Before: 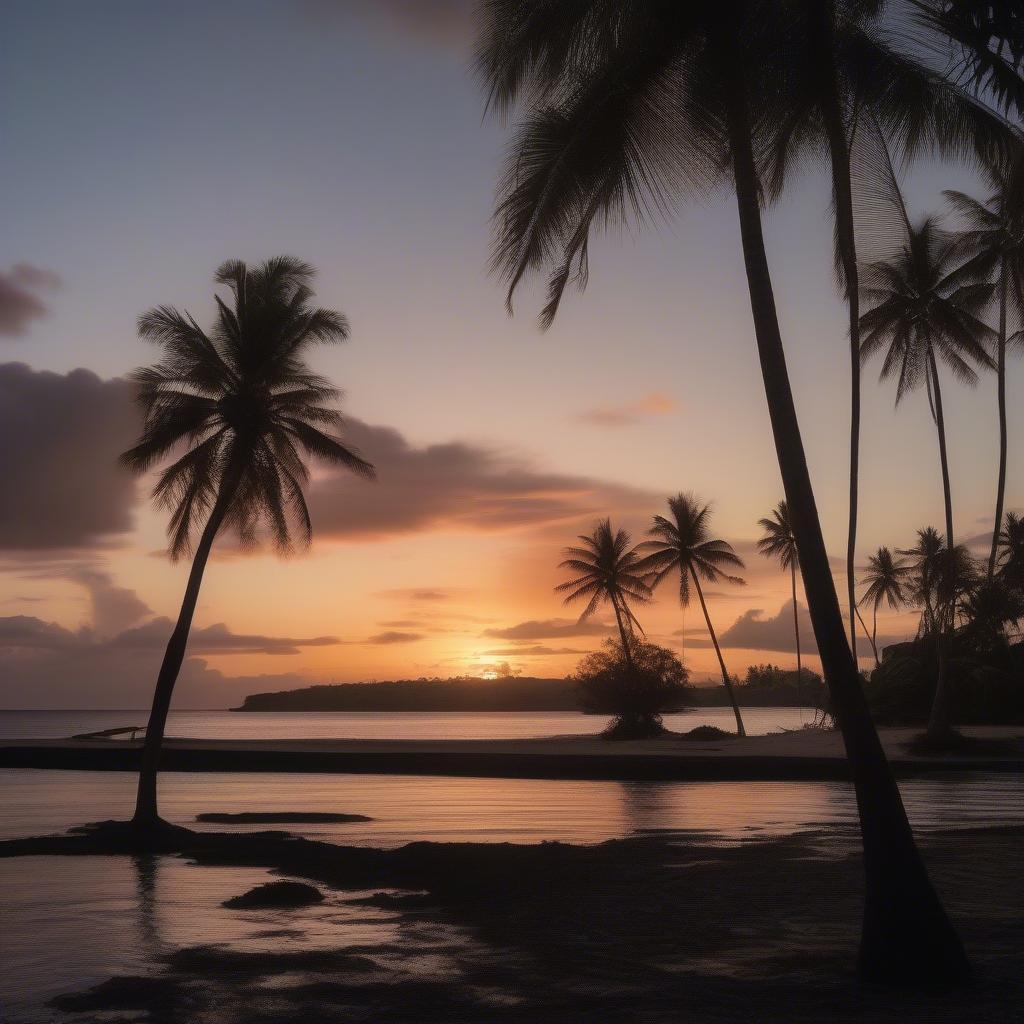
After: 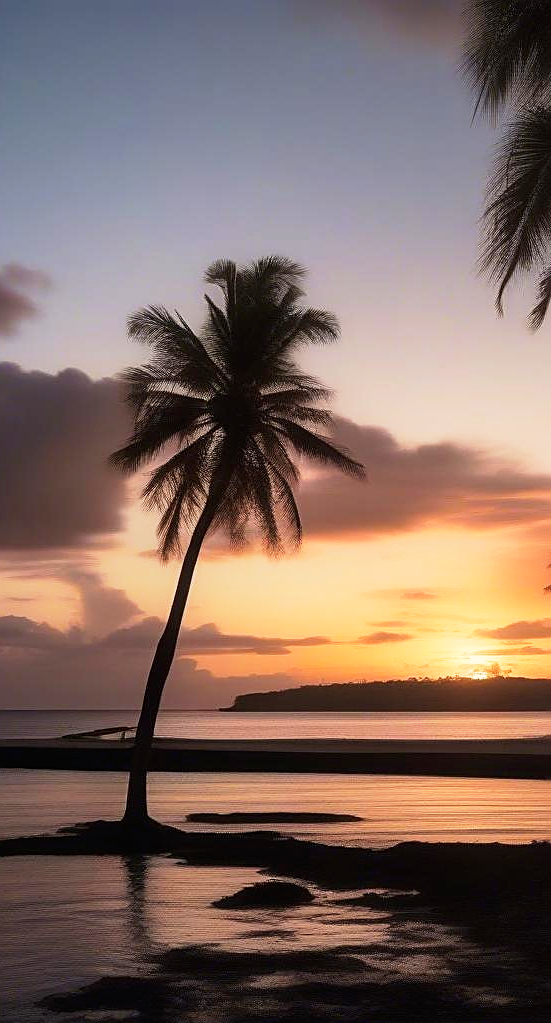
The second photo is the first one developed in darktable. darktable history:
crop: left 1.006%, right 45.133%, bottom 0.089%
base curve: curves: ch0 [(0, 0) (0.005, 0.002) (0.193, 0.295) (0.399, 0.664) (0.75, 0.928) (1, 1)], preserve colors none
sharpen: on, module defaults
